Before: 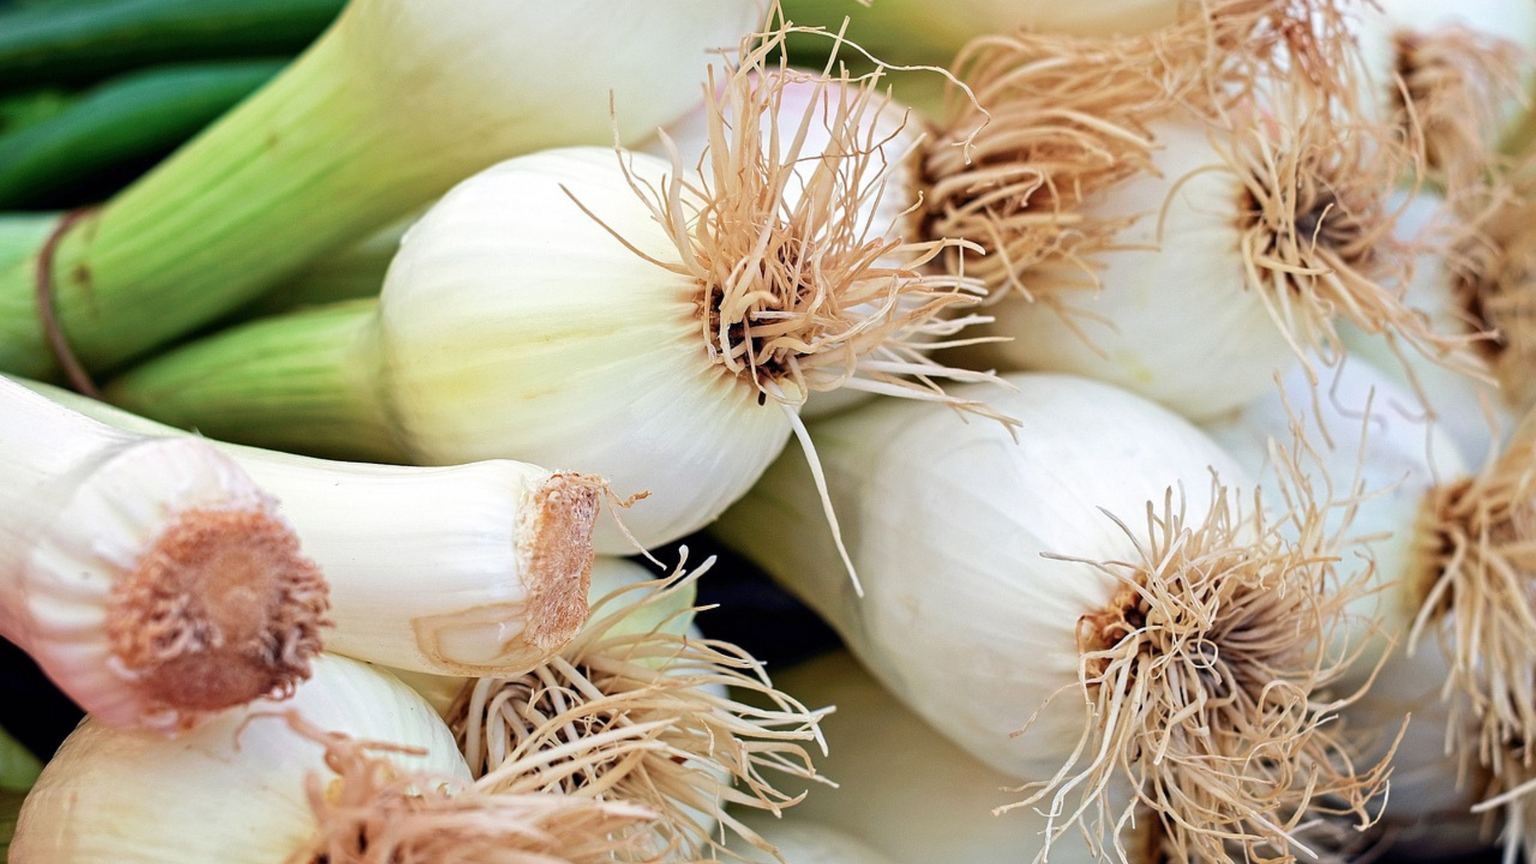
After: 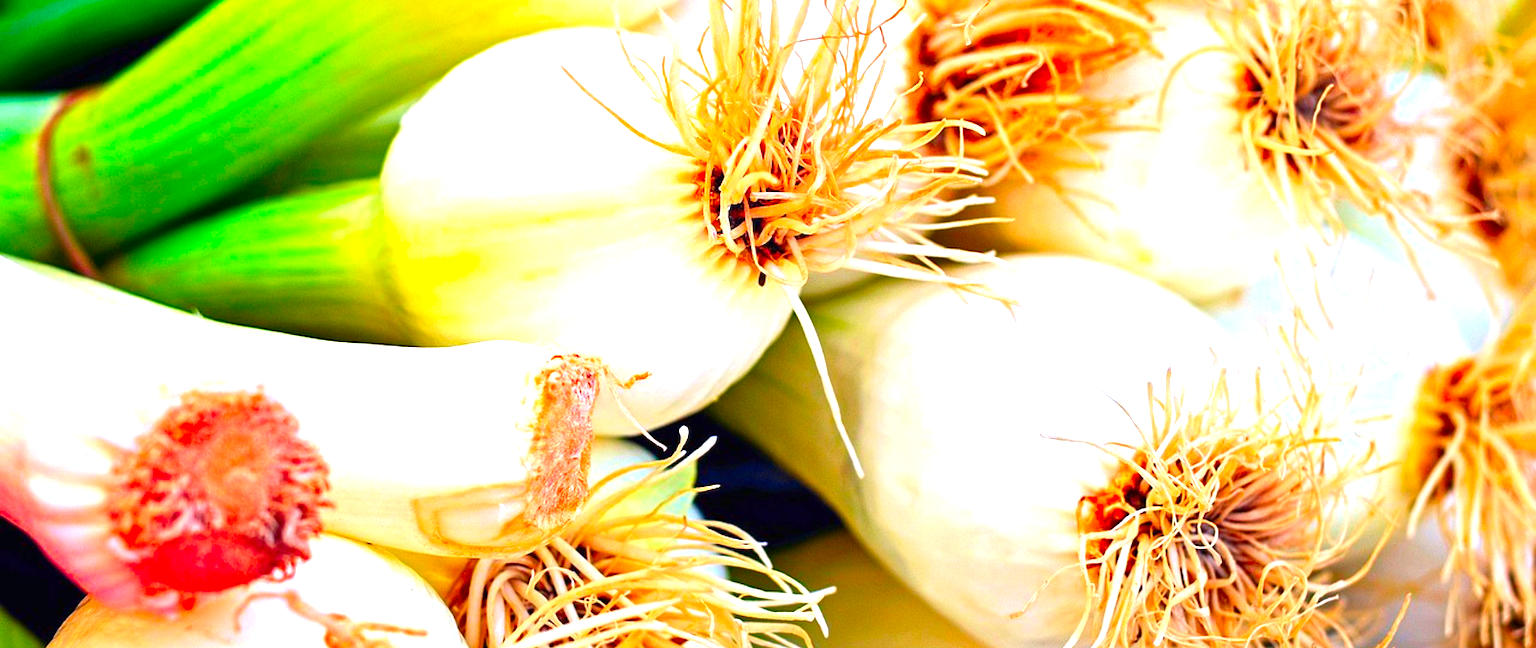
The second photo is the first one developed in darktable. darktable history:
exposure: black level correction 0, exposure 1 EV, compensate exposure bias true, compensate highlight preservation false
crop: top 13.819%, bottom 11.169%
color correction: highlights a* 1.59, highlights b* -1.7, saturation 2.48
